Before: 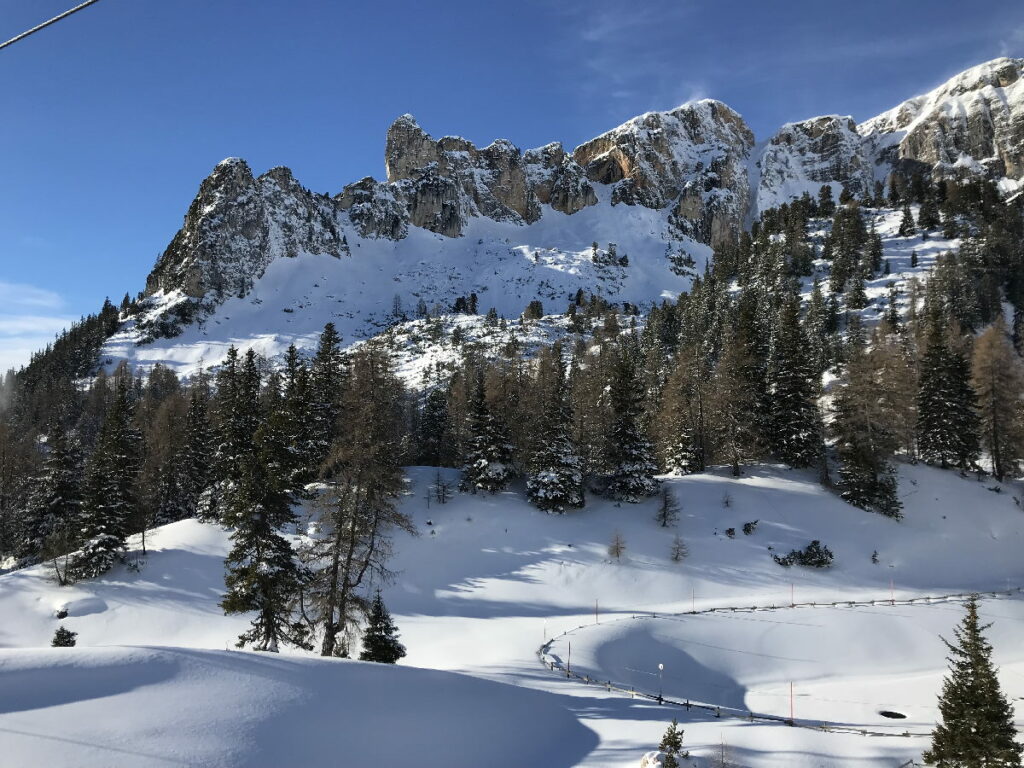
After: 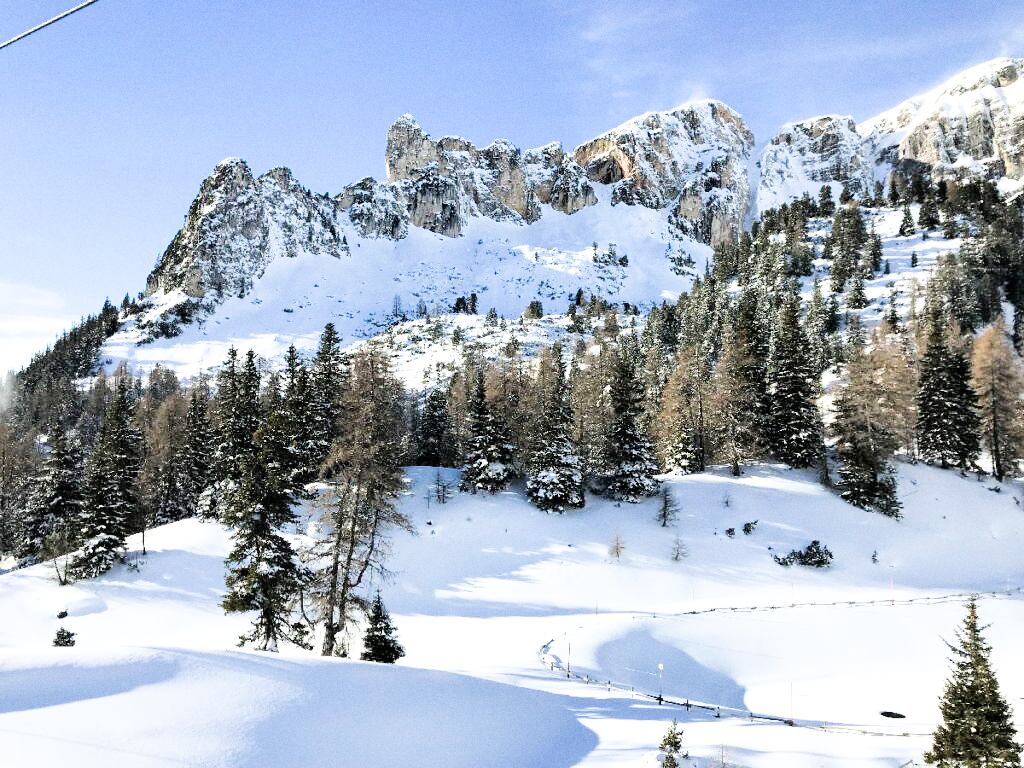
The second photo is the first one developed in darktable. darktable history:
exposure: black level correction 0, exposure 2 EV, compensate highlight preservation false
grain: coarseness 7.08 ISO, strength 21.67%, mid-tones bias 59.58%
filmic rgb: black relative exposure -5 EV, hardness 2.88, contrast 1.4, highlights saturation mix -30%
